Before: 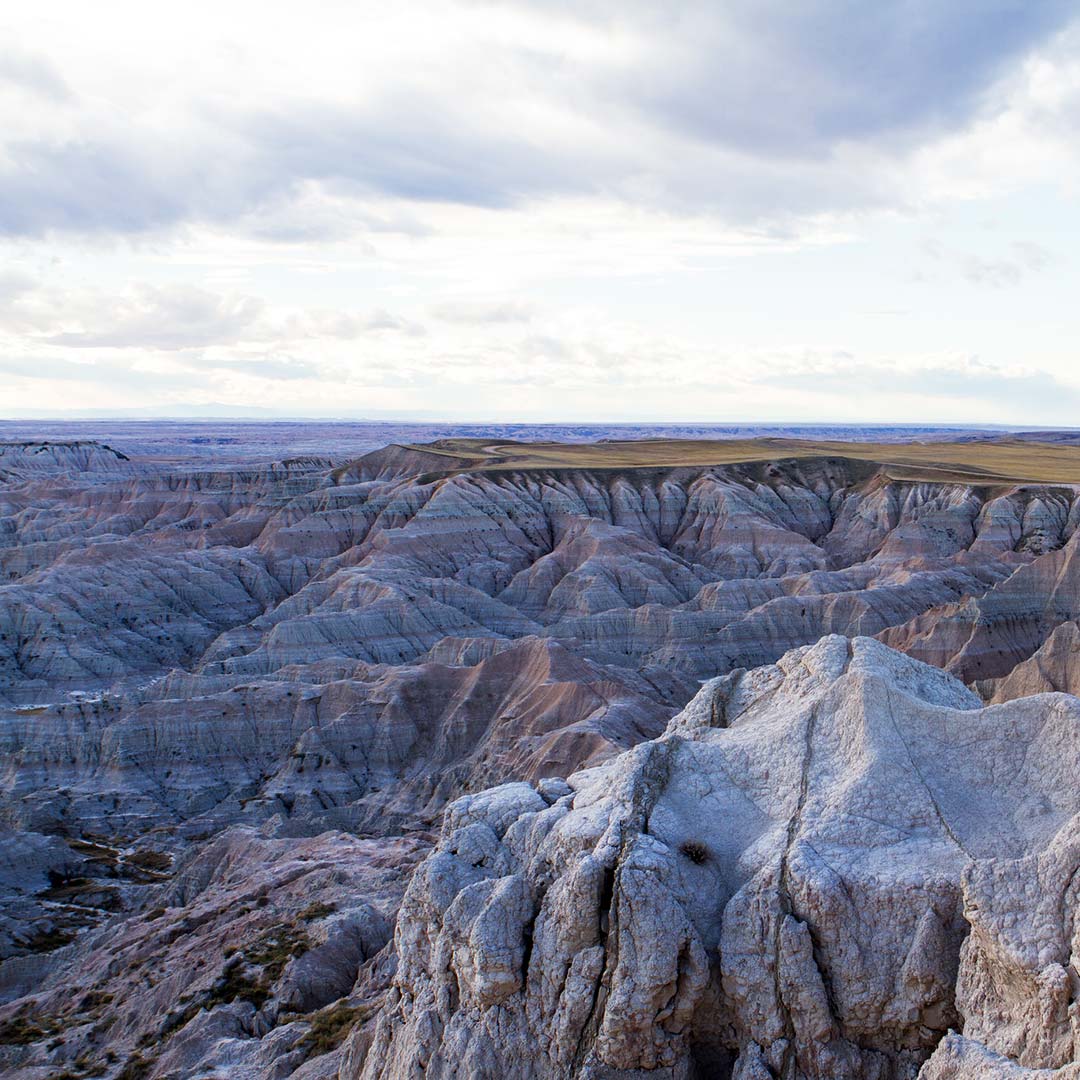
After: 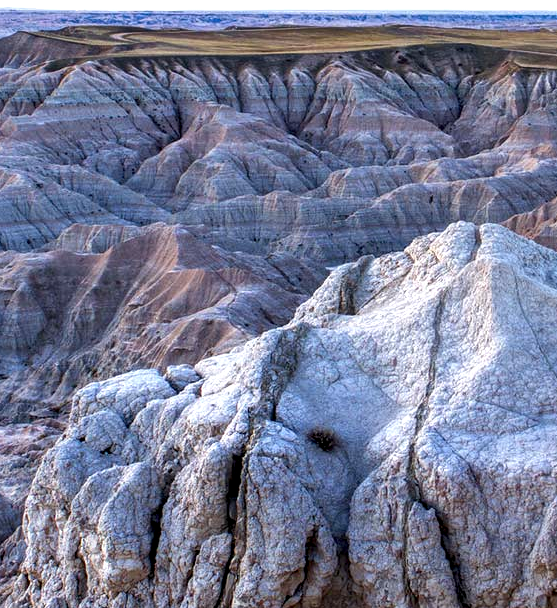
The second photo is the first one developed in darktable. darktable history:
shadows and highlights: shadows 25.32, highlights -47.89, soften with gaussian
crop: left 34.475%, top 38.323%, right 13.877%, bottom 5.352%
exposure: exposure 0.607 EV, compensate exposure bias true, compensate highlight preservation false
local contrast: shadows 95%, midtone range 0.495
